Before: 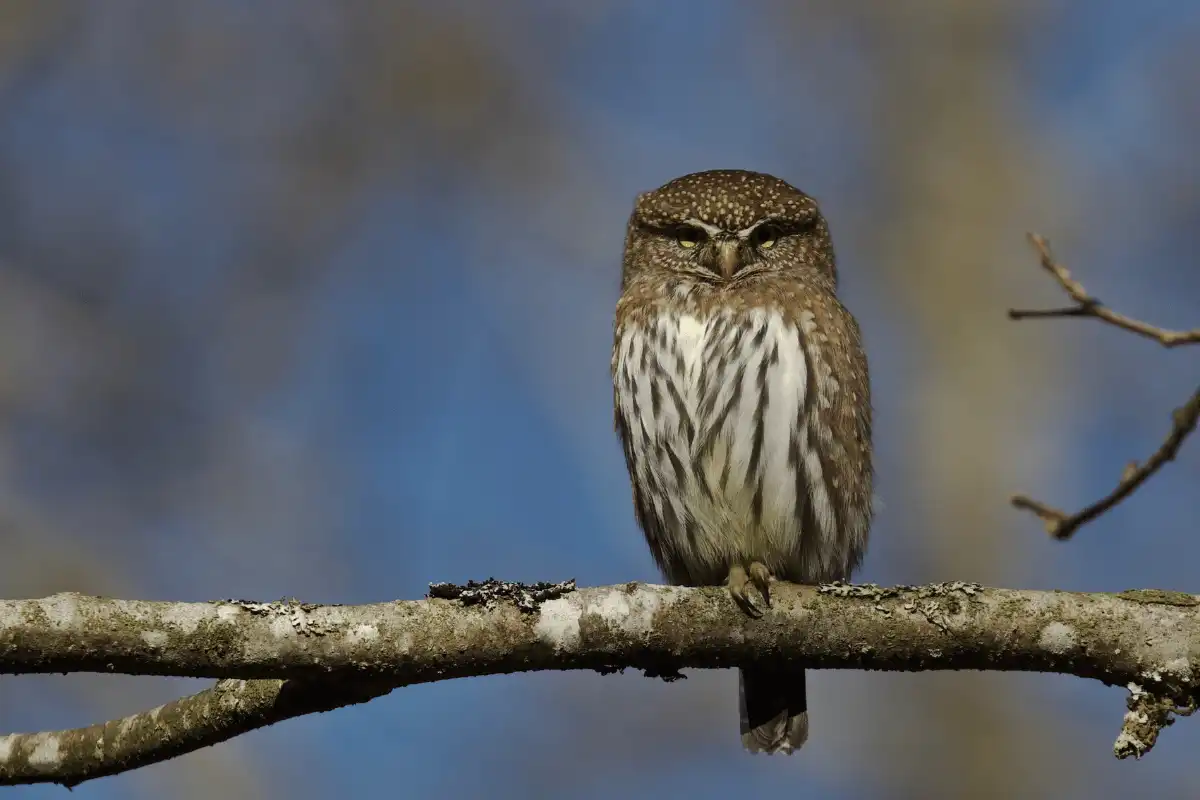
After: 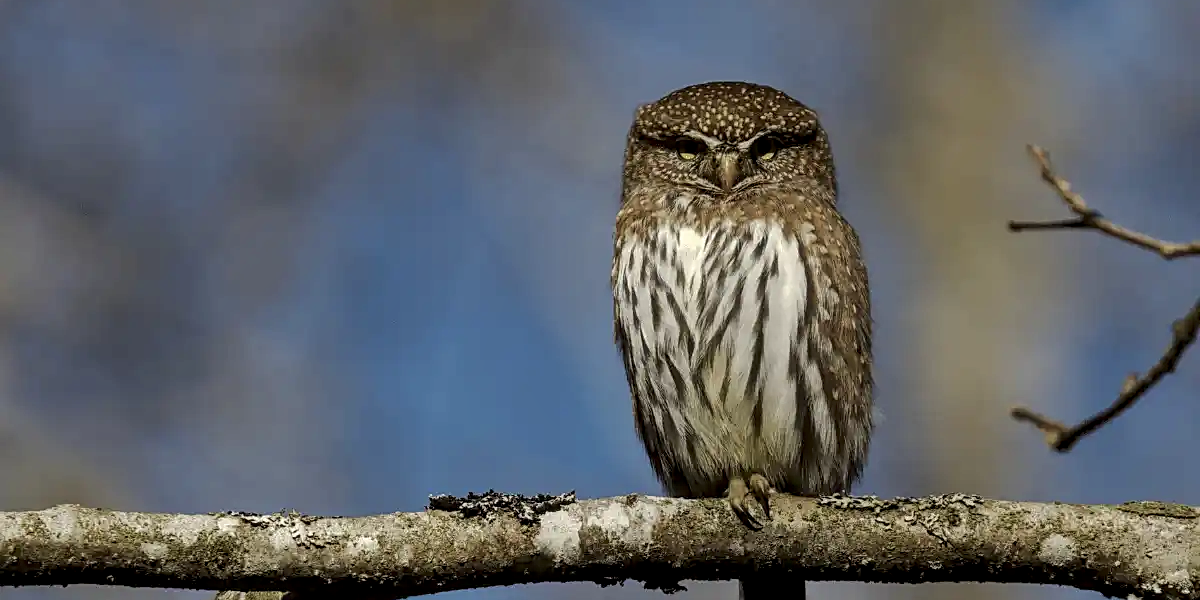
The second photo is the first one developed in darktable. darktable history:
local contrast: highlights 35%, detail 135%
sharpen: on, module defaults
shadows and highlights: low approximation 0.01, soften with gaussian
crop: top 11.038%, bottom 13.962%
